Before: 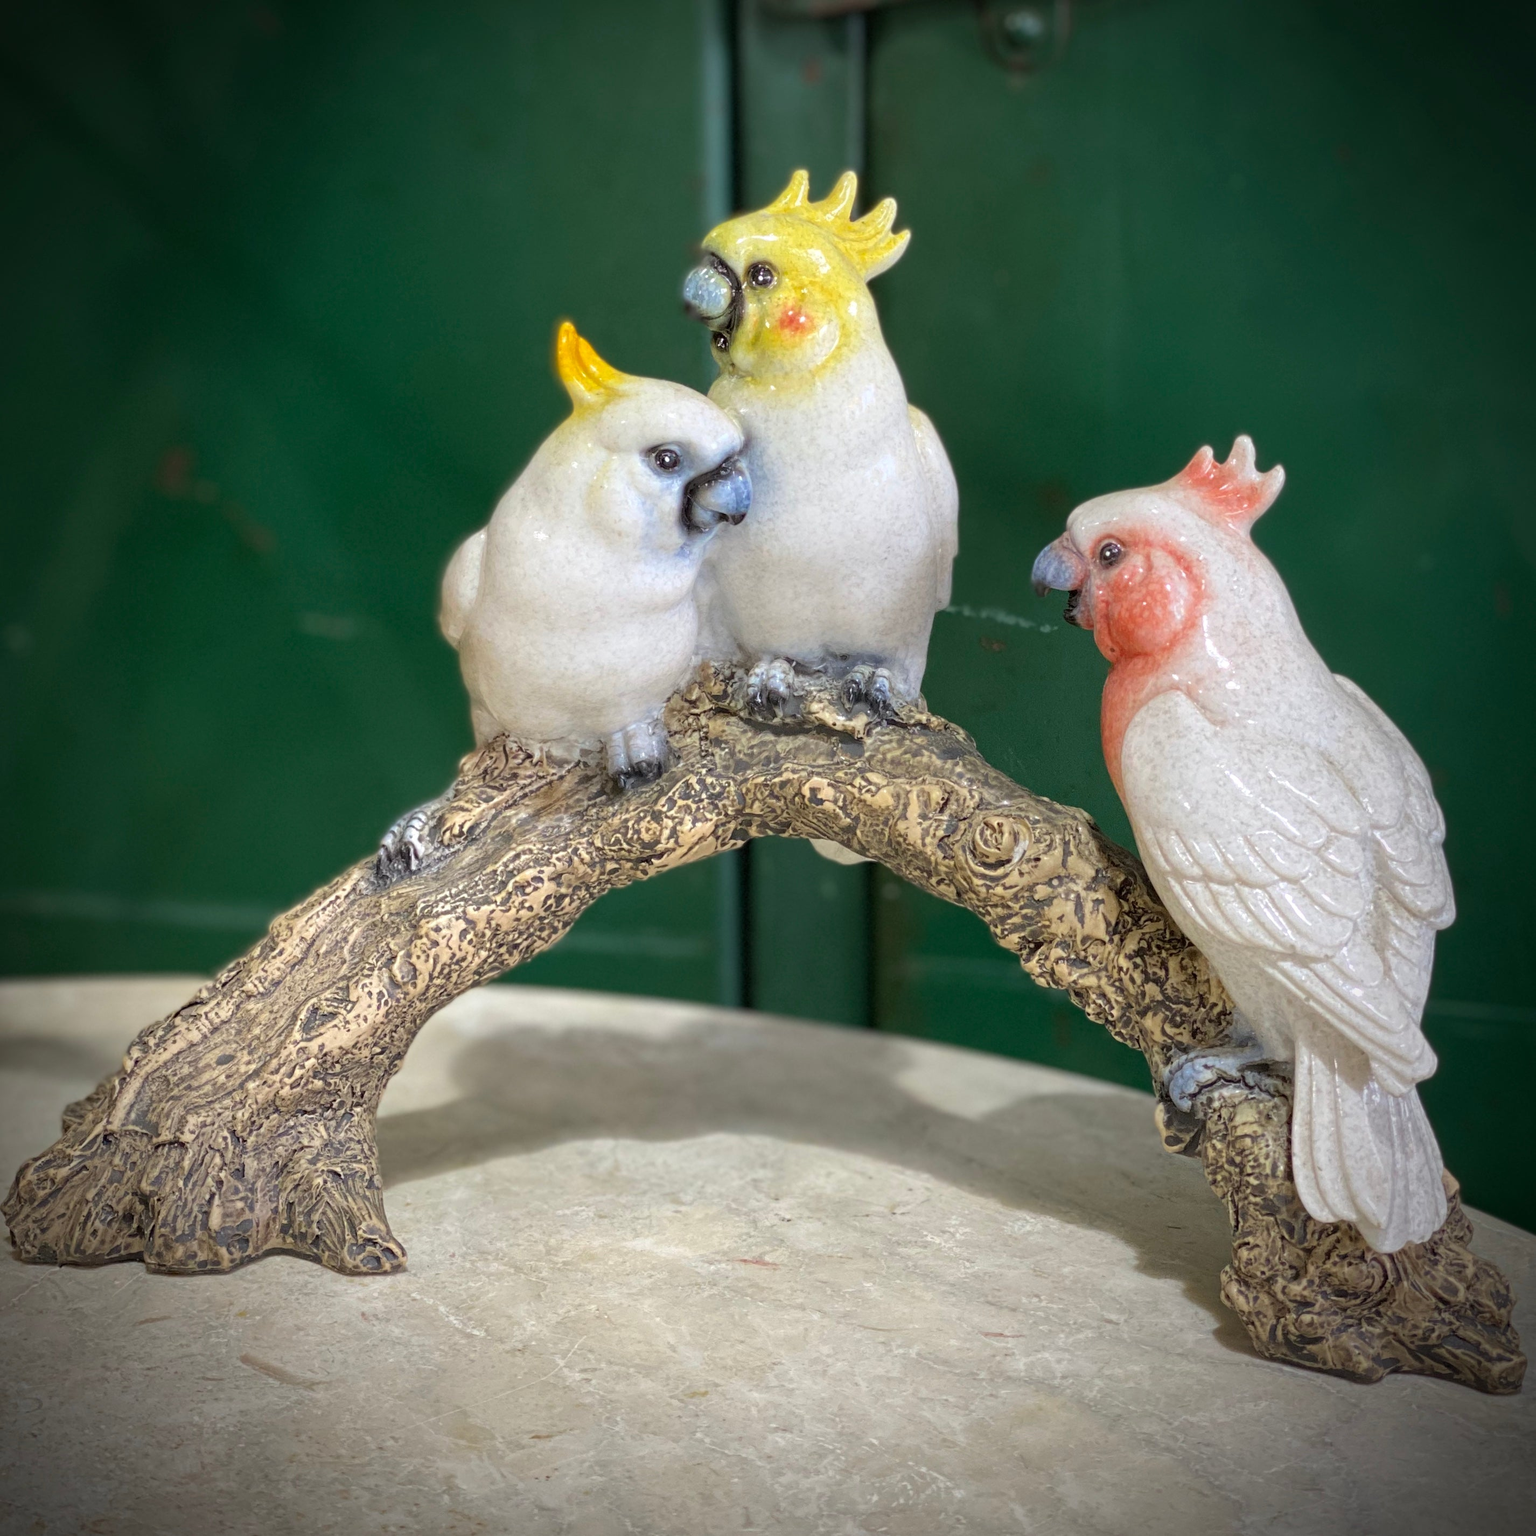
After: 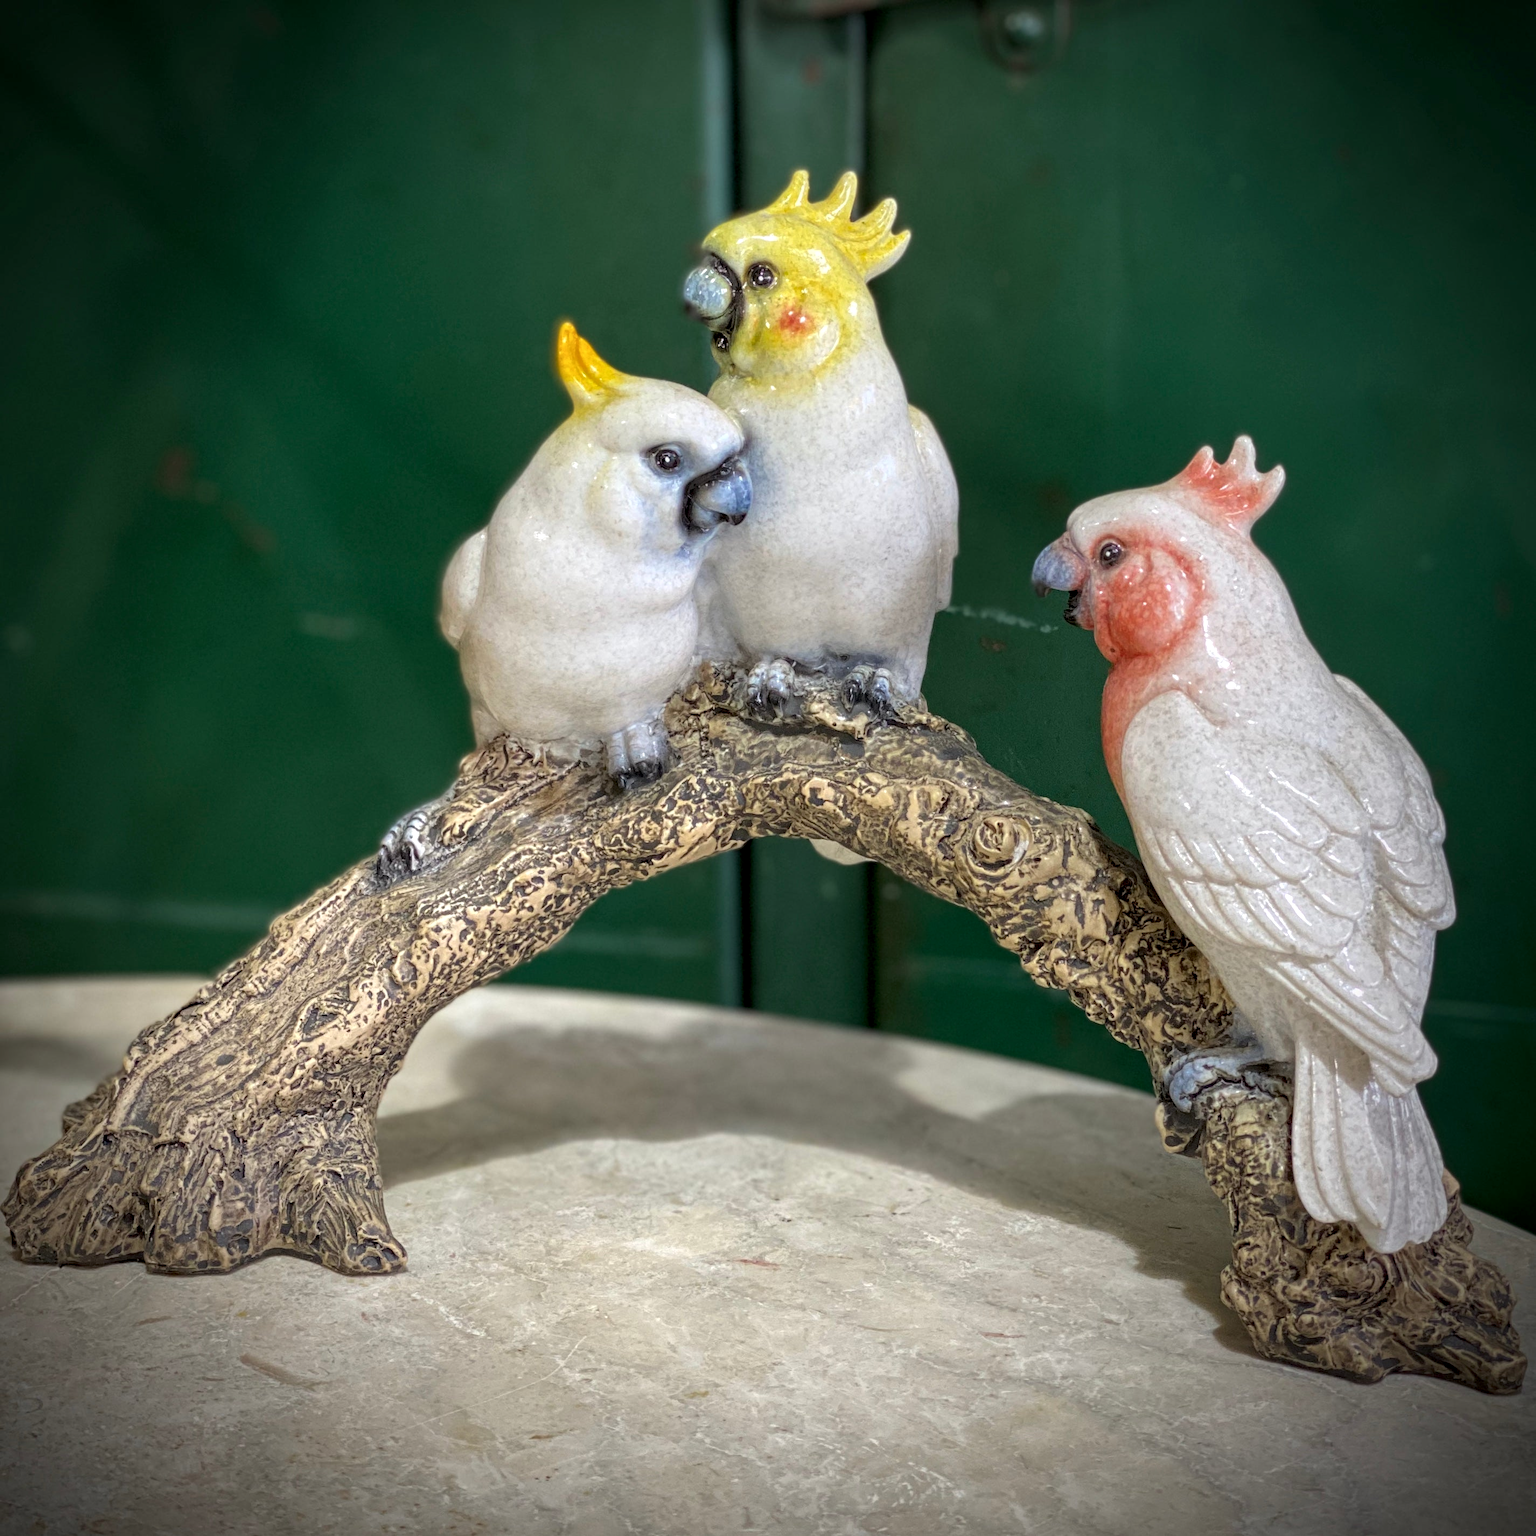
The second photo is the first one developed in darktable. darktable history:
base curve: curves: ch0 [(0, 0) (0.303, 0.277) (1, 1)]
local contrast: shadows 94%
